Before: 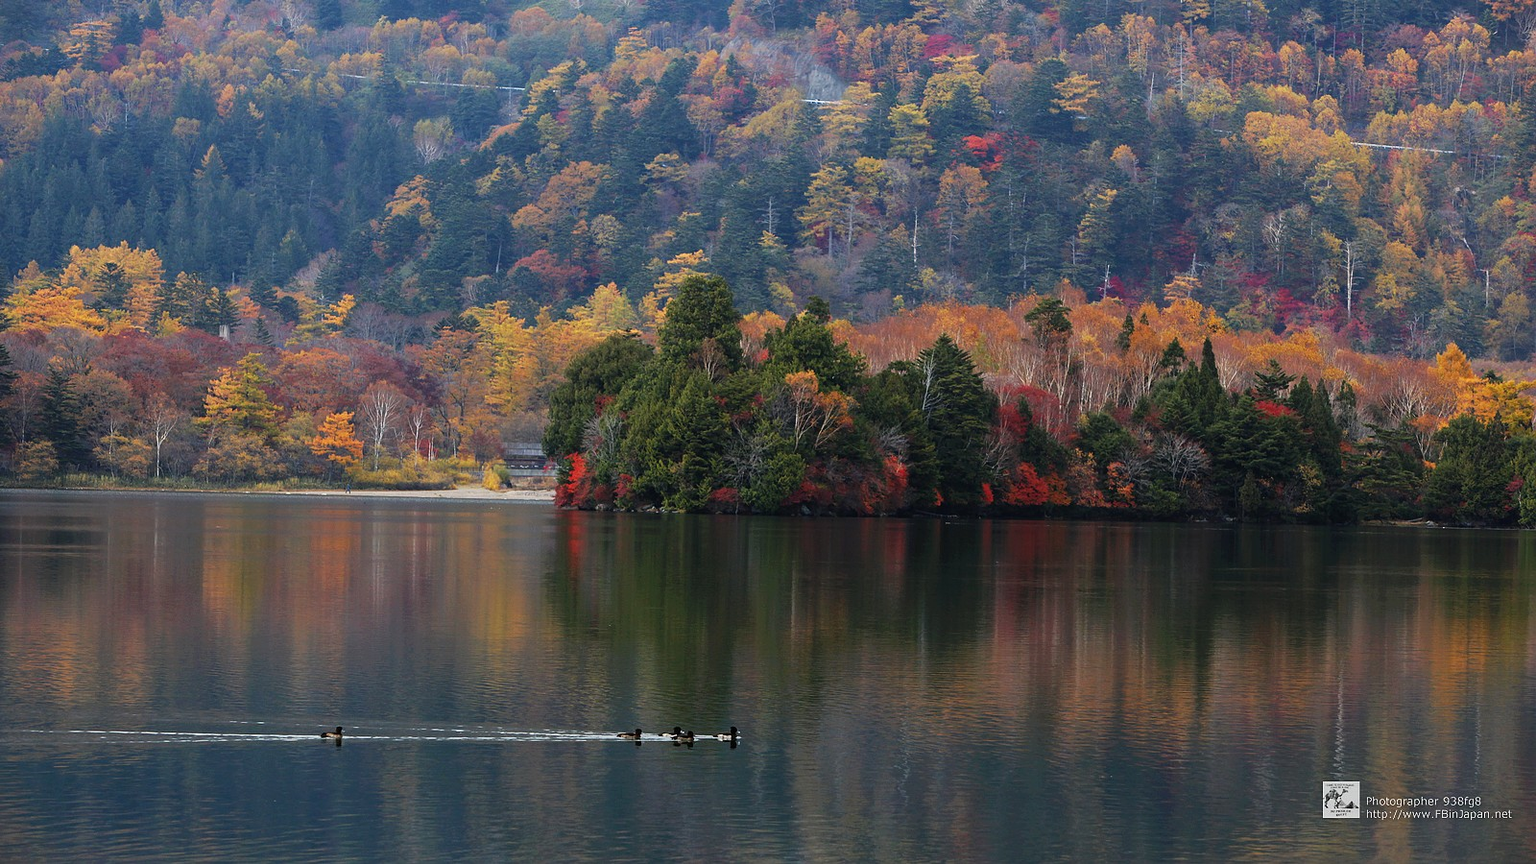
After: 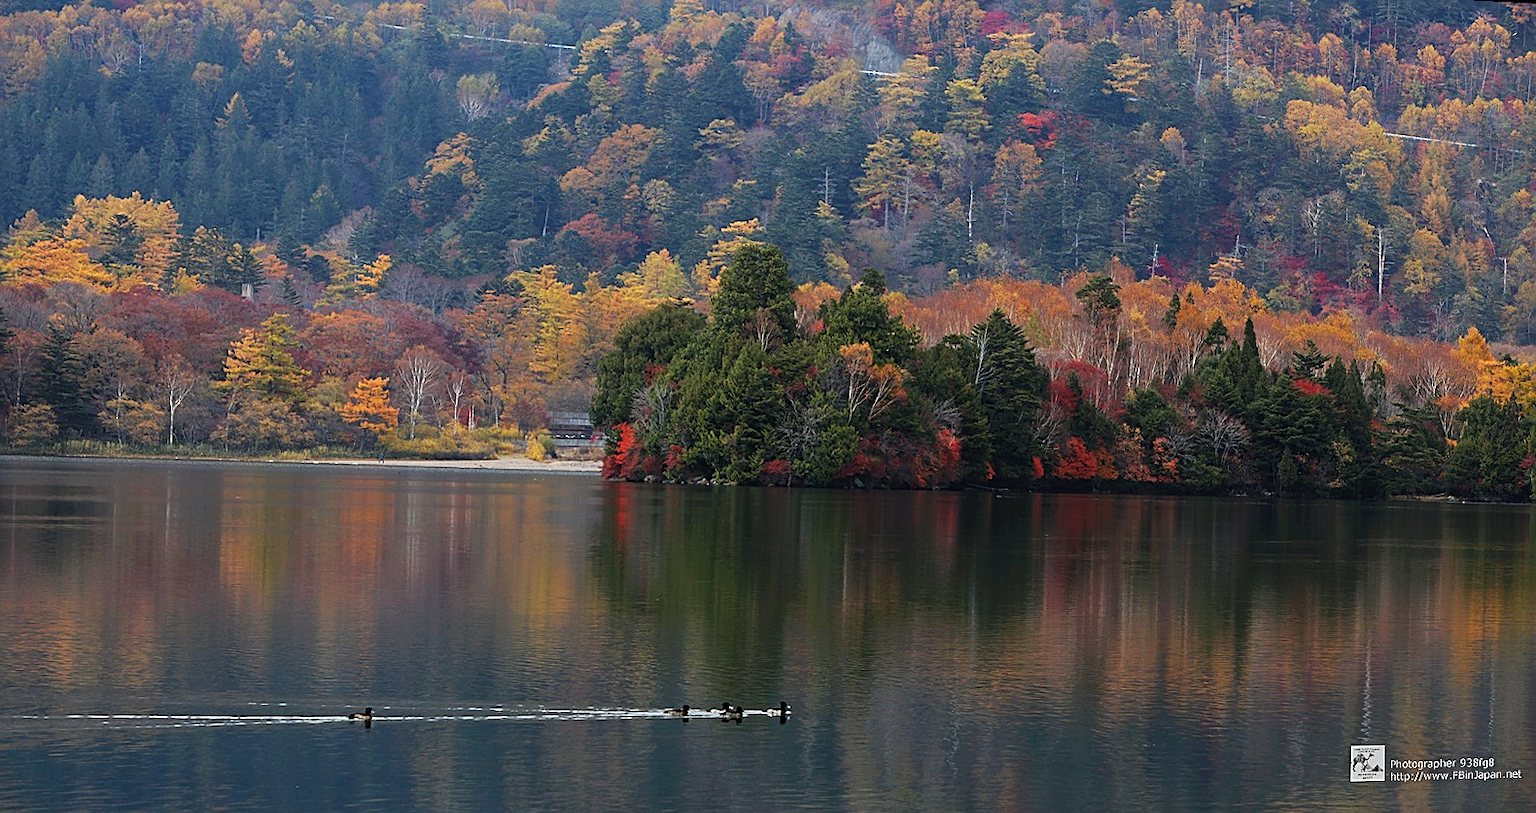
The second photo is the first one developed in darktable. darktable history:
sharpen: on, module defaults
rotate and perspective: rotation 0.679°, lens shift (horizontal) 0.136, crop left 0.009, crop right 0.991, crop top 0.078, crop bottom 0.95
